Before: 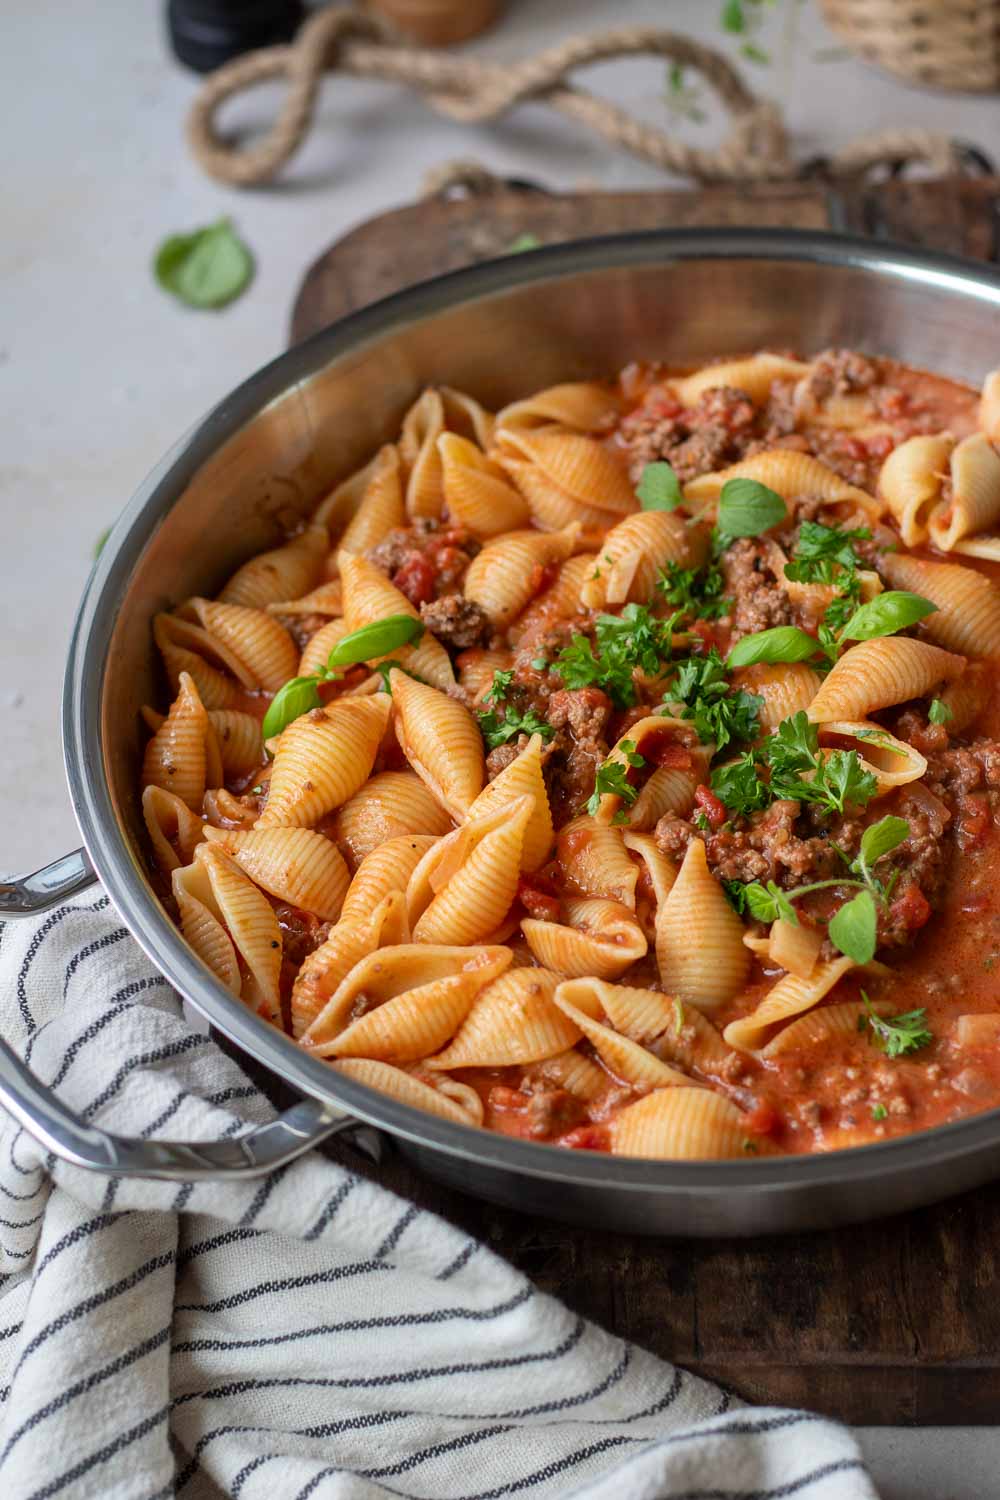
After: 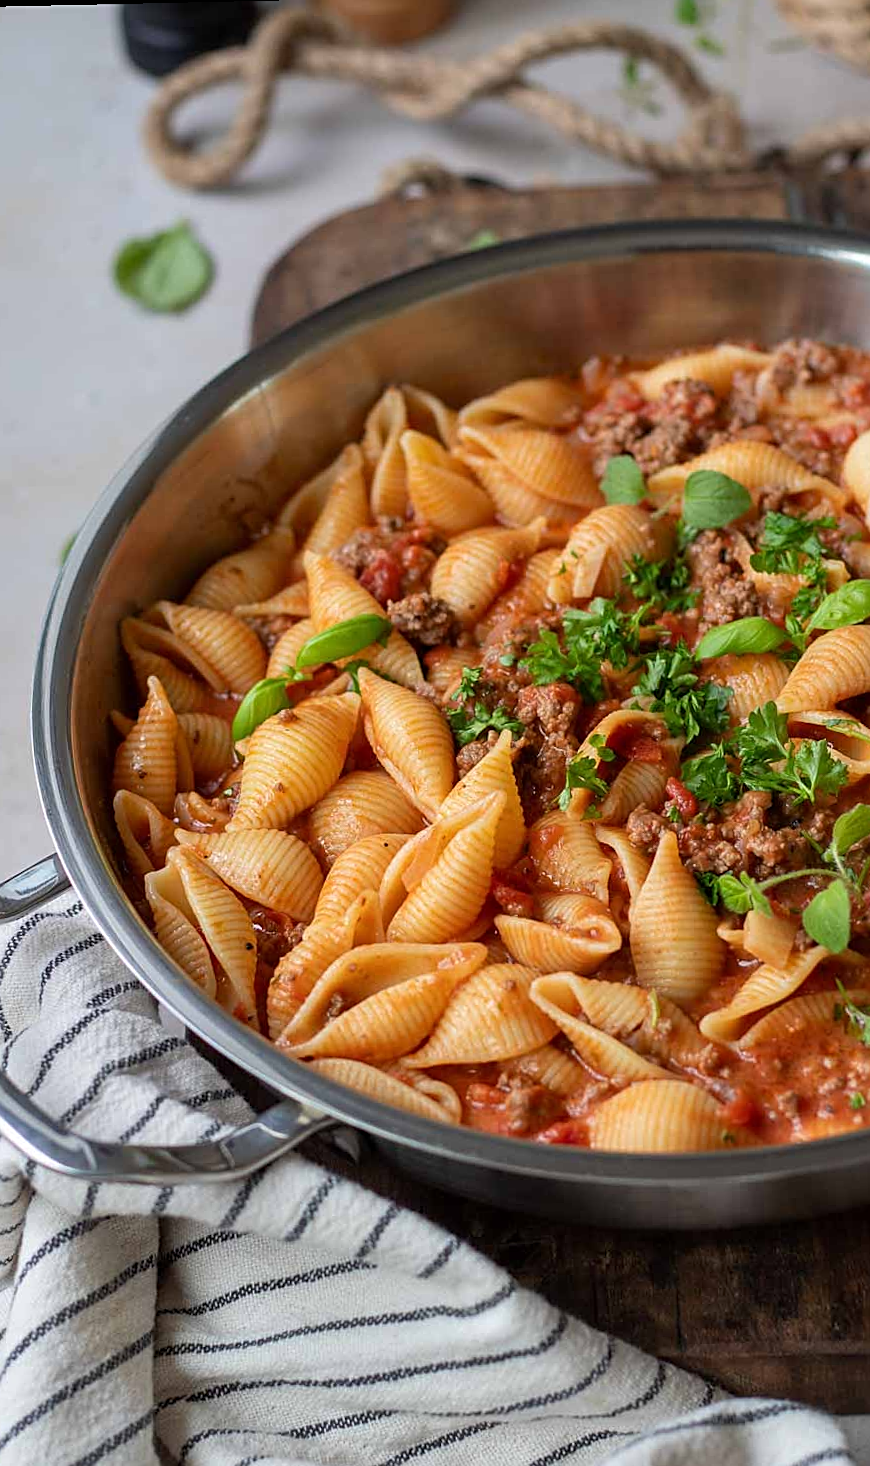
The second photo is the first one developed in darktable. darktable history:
color calibration: illuminant same as pipeline (D50), adaptation XYZ, x 0.346, y 0.358, temperature 5020.32 K
crop and rotate: angle 1.26°, left 4.488%, top 0.961%, right 11.221%, bottom 2.679%
sharpen: on, module defaults
